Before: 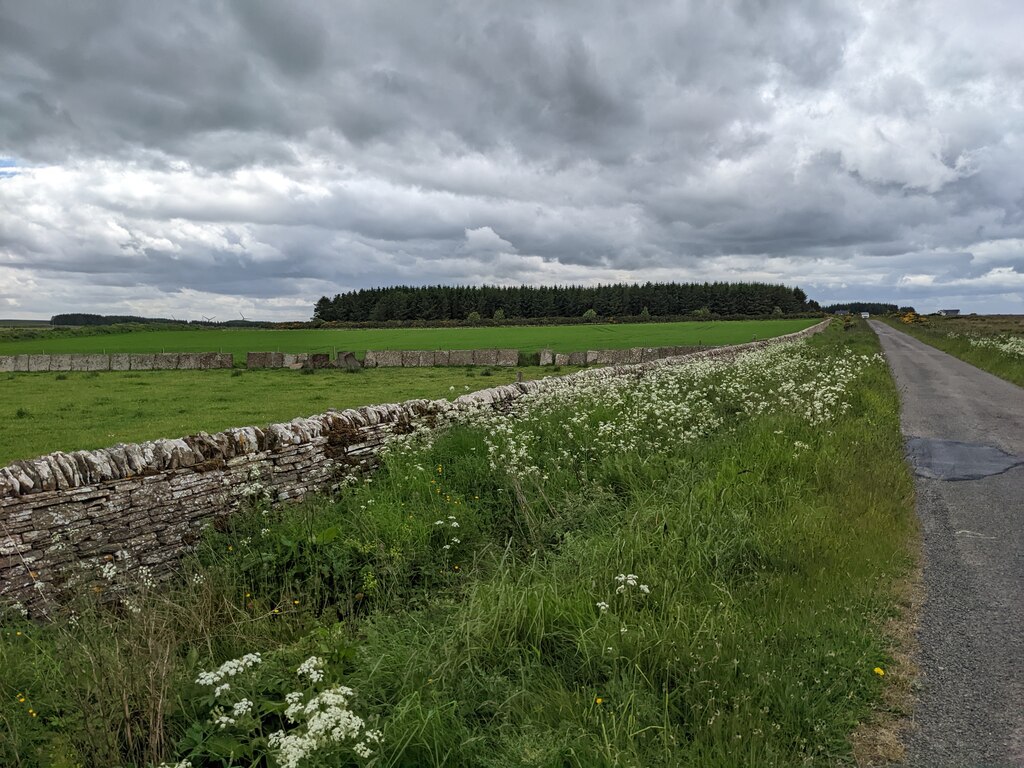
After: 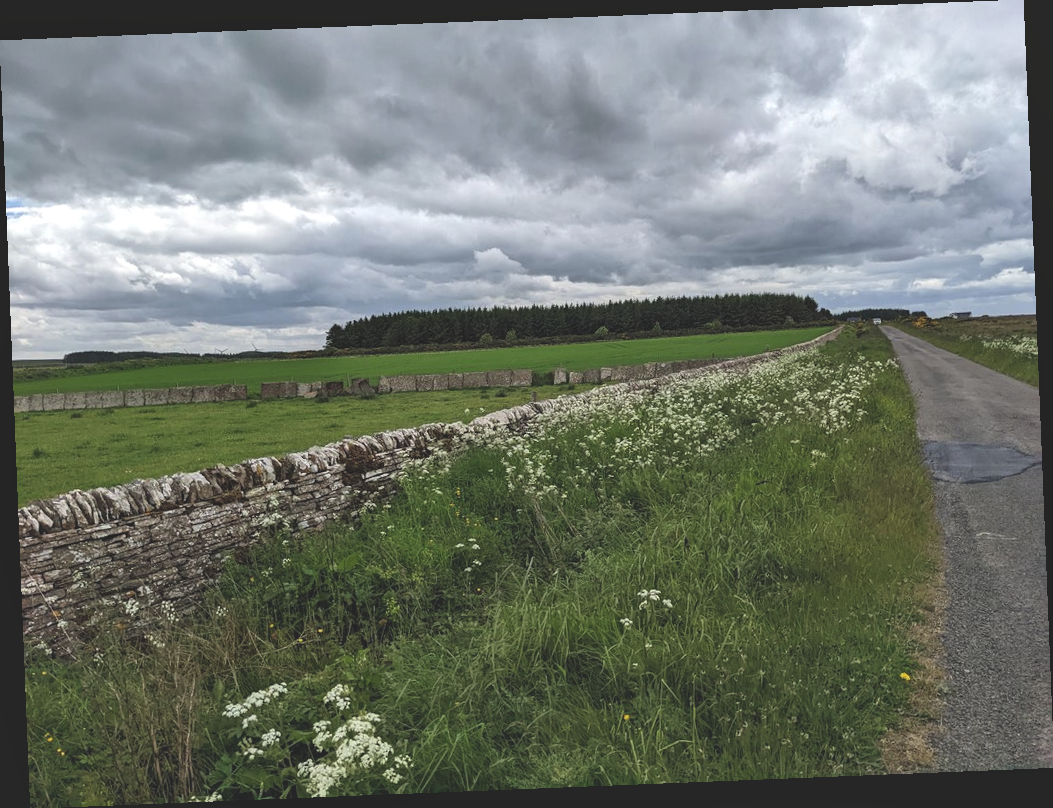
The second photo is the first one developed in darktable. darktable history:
contrast equalizer: octaves 7, y [[0.6 ×6], [0.55 ×6], [0 ×6], [0 ×6], [0 ×6]], mix 0.29
exposure: black level correction -0.023, exposure -0.039 EV, compensate highlight preservation false
rotate and perspective: rotation -2.29°, automatic cropping off
